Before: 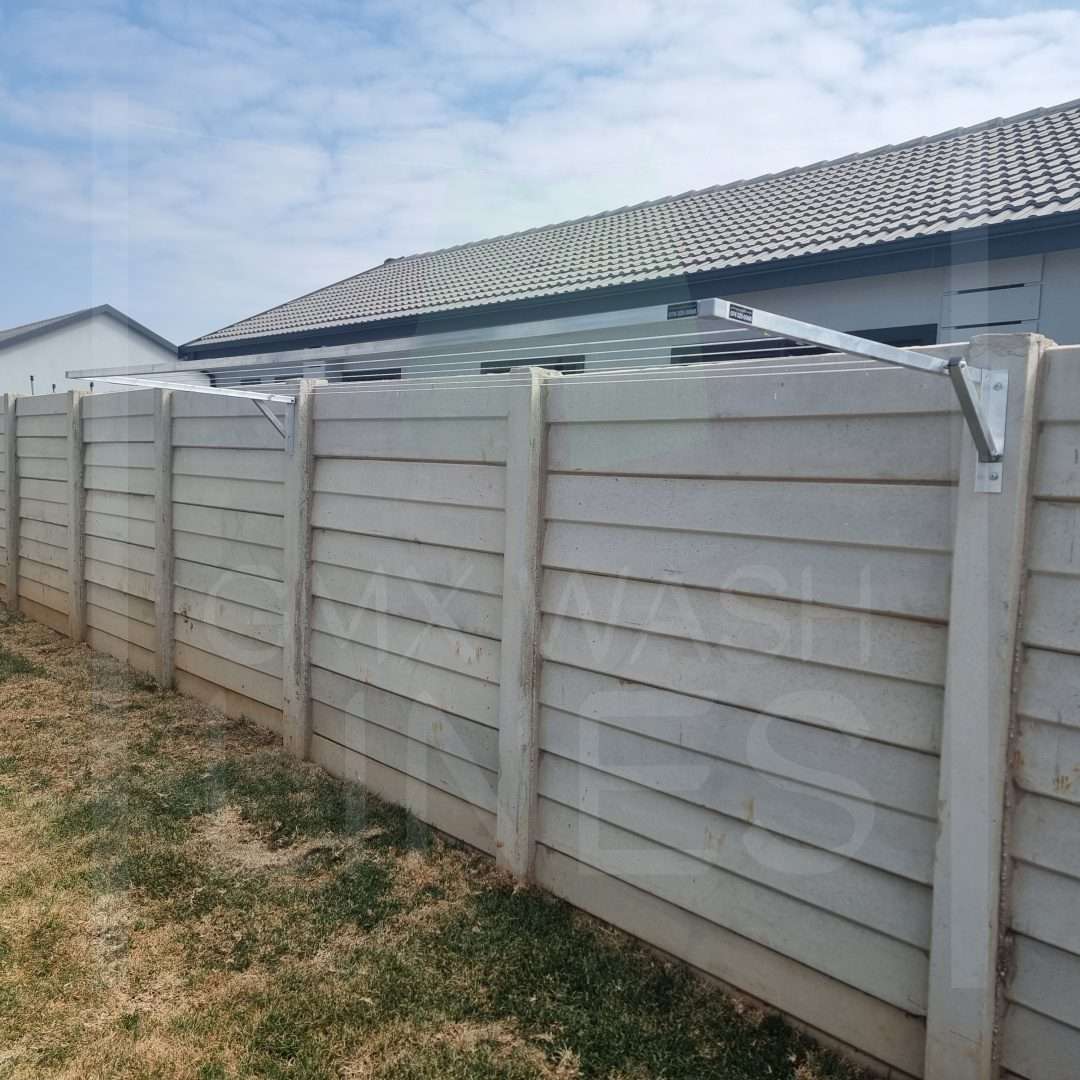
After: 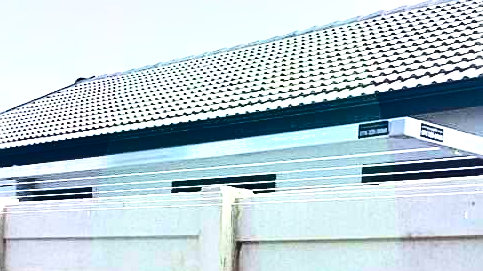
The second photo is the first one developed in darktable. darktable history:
exposure: black level correction 0, exposure 1.45 EV, compensate exposure bias true, compensate highlight preservation false
sharpen: radius 2.167, amount 0.381, threshold 0
color balance rgb: linear chroma grading › global chroma 33.4%
shadows and highlights: shadows 60, soften with gaussian
crop: left 28.64%, top 16.832%, right 26.637%, bottom 58.055%
contrast brightness saturation: contrast 0.28
